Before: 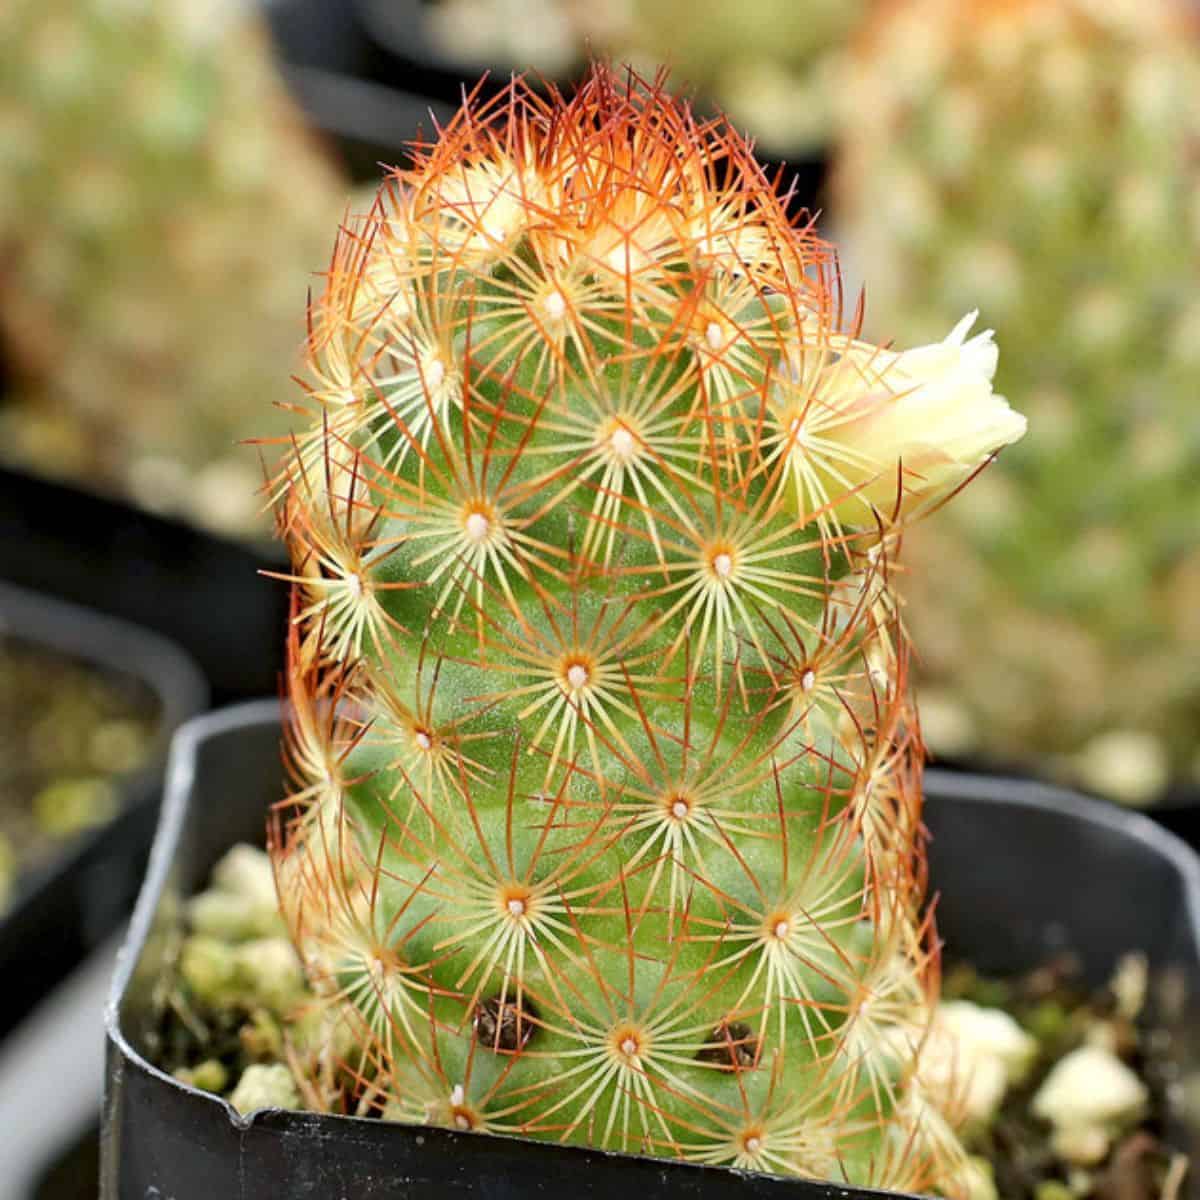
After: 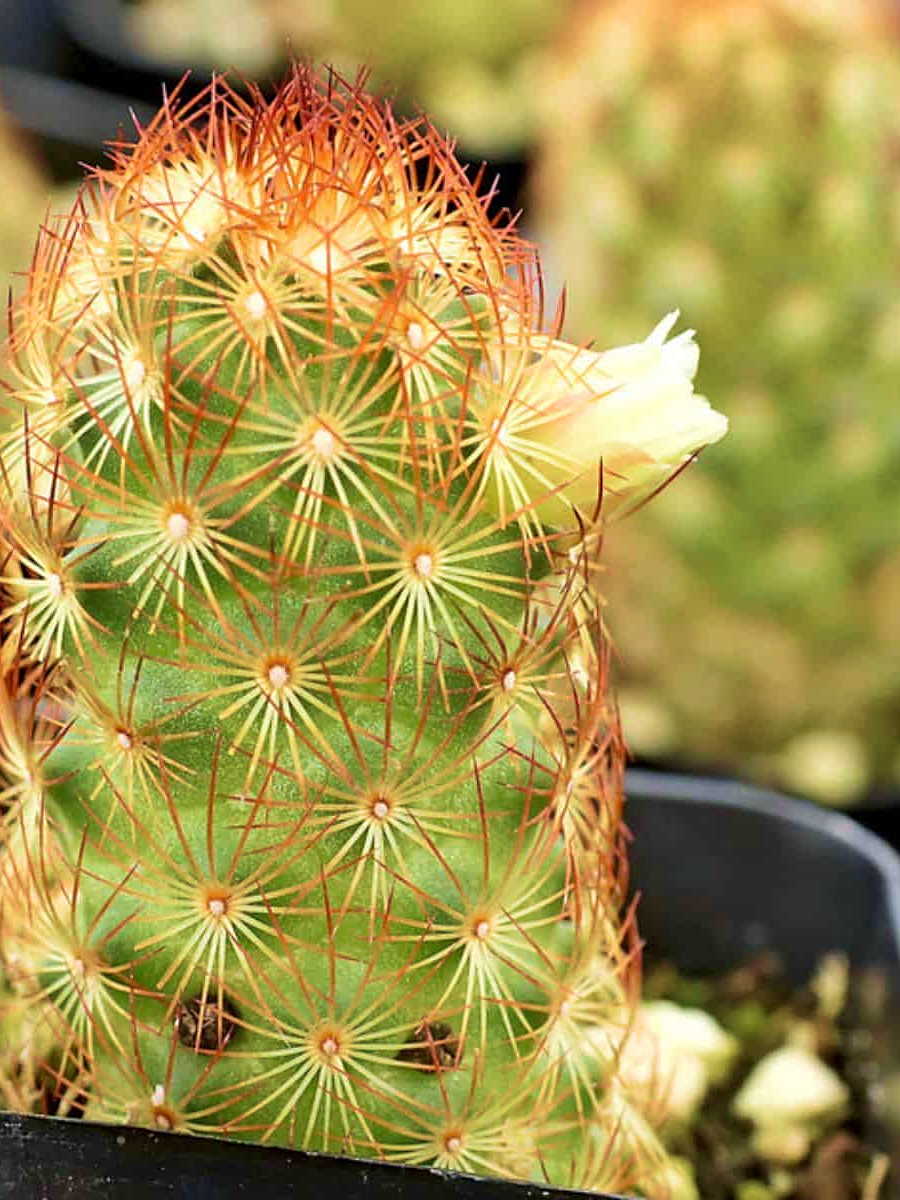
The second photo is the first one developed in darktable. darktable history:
crop and rotate: left 24.999%
sharpen: amount 0.201
velvia: strength 55.68%
